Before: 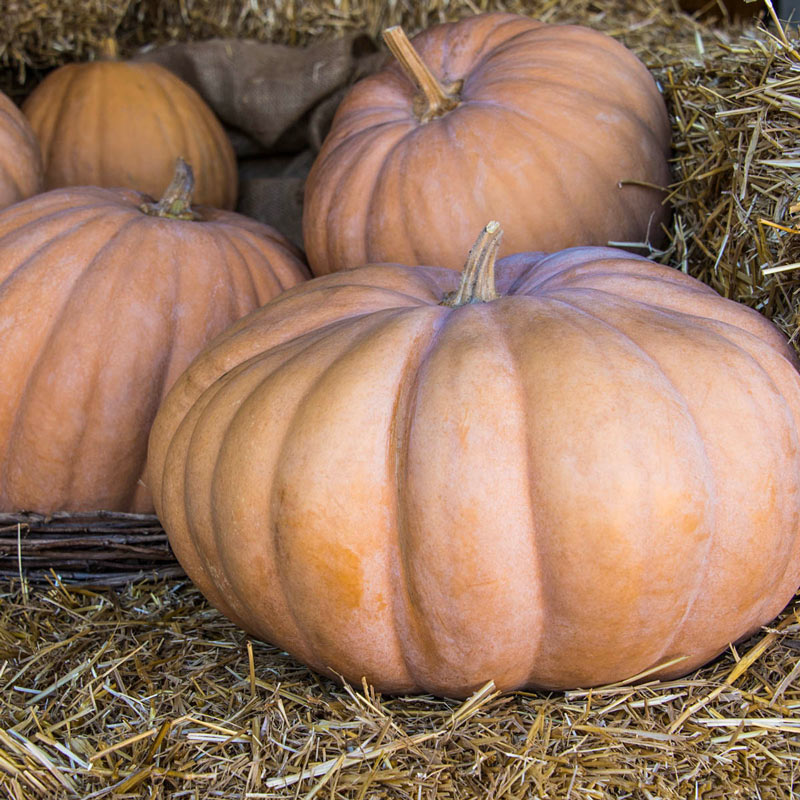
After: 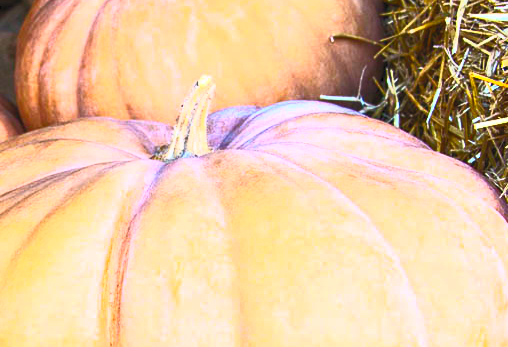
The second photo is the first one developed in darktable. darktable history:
crop: left 36.056%, top 18.286%, right 0.426%, bottom 38.282%
contrast brightness saturation: contrast 0.986, brightness 0.995, saturation 0.985
